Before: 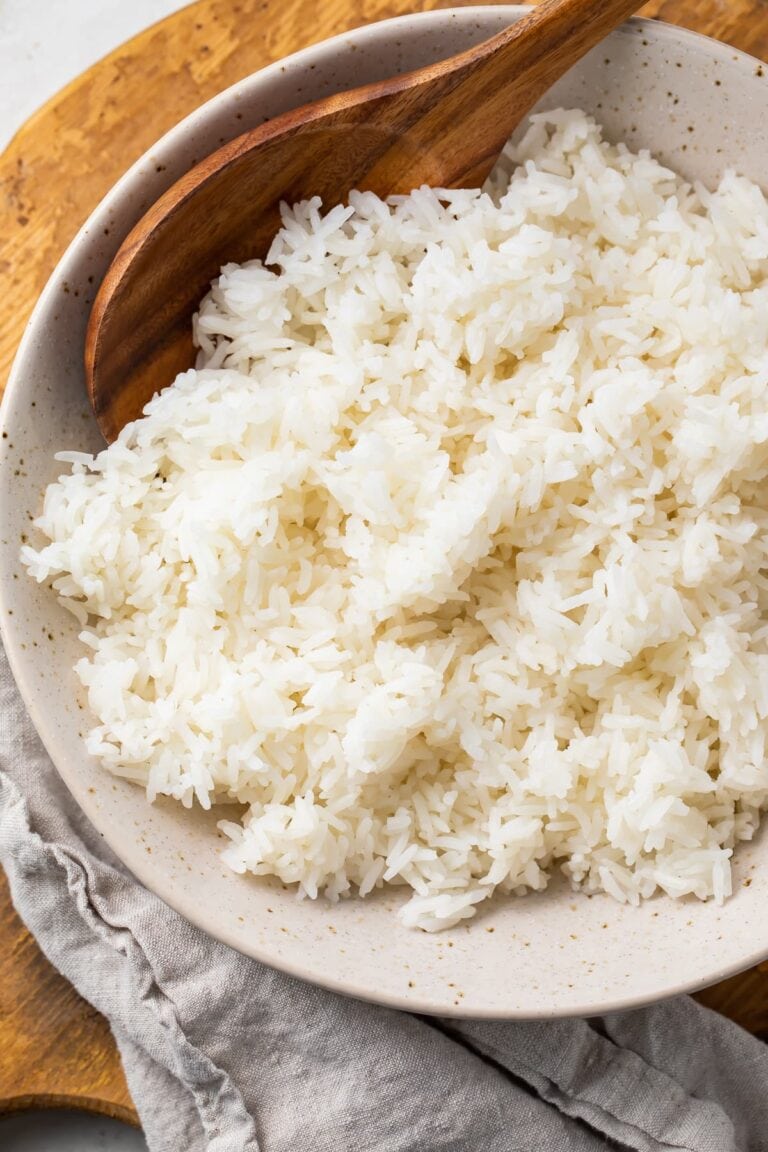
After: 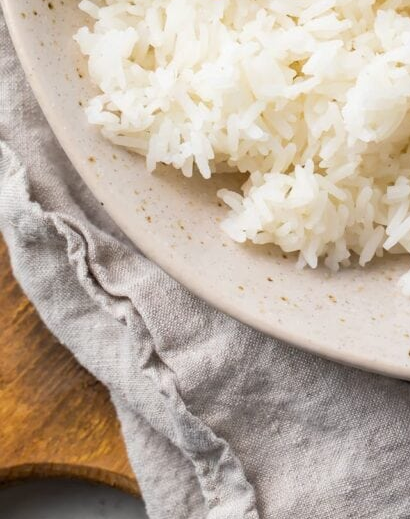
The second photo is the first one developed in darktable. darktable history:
crop and rotate: top 54.778%, right 46.61%, bottom 0.159%
exposure: compensate highlight preservation false
